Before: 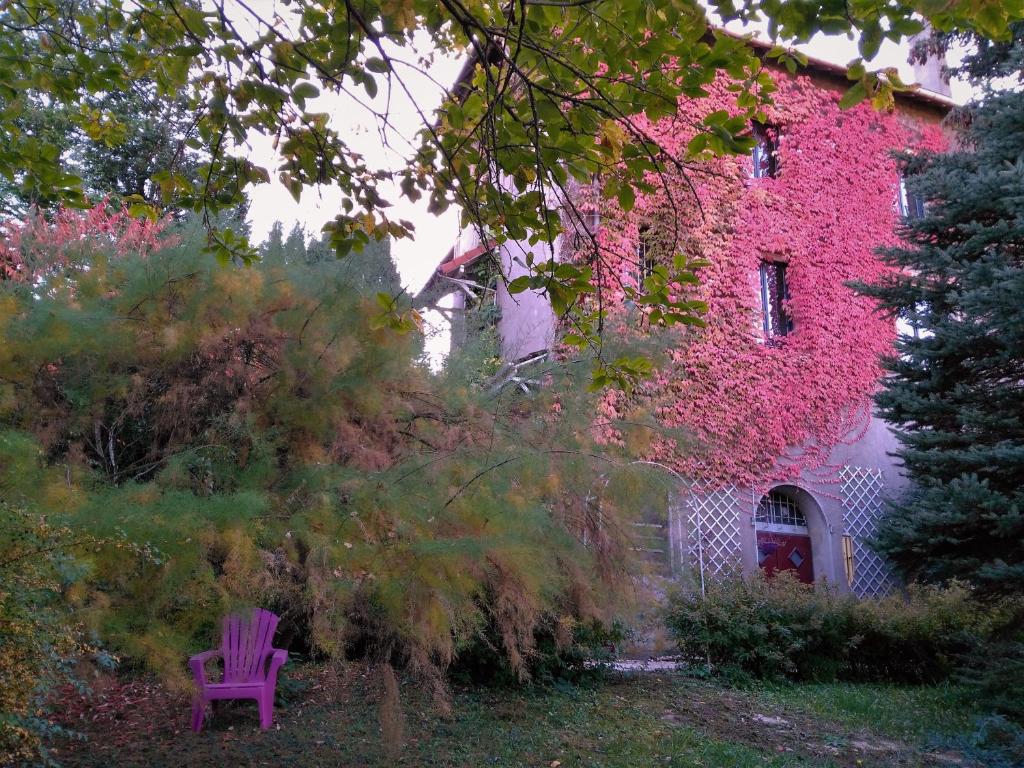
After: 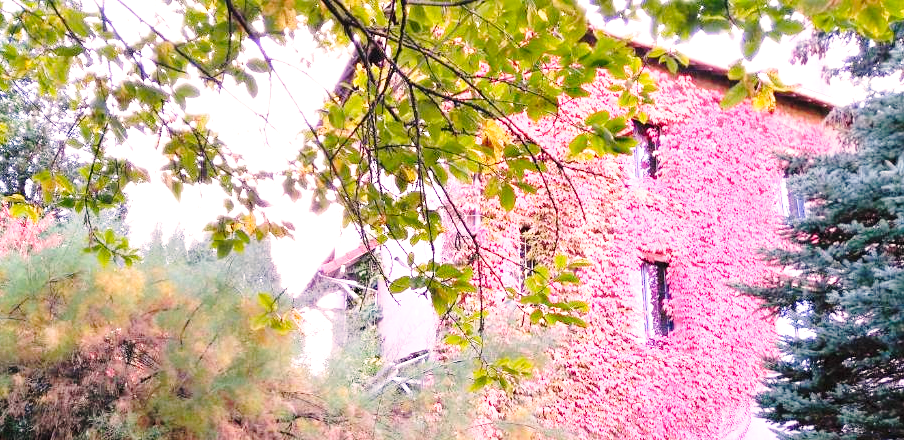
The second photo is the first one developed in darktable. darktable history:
tone equalizer: edges refinement/feathering 500, mask exposure compensation -1.57 EV, preserve details no
base curve: curves: ch0 [(0, 0) (0.028, 0.03) (0.121, 0.232) (0.46, 0.748) (0.859, 0.968) (1, 1)], preserve colors none
exposure: black level correction 0, exposure 1.33 EV, compensate highlight preservation false
crop and rotate: left 11.627%, bottom 42.634%
color correction: highlights a* 5.91, highlights b* 4.81
